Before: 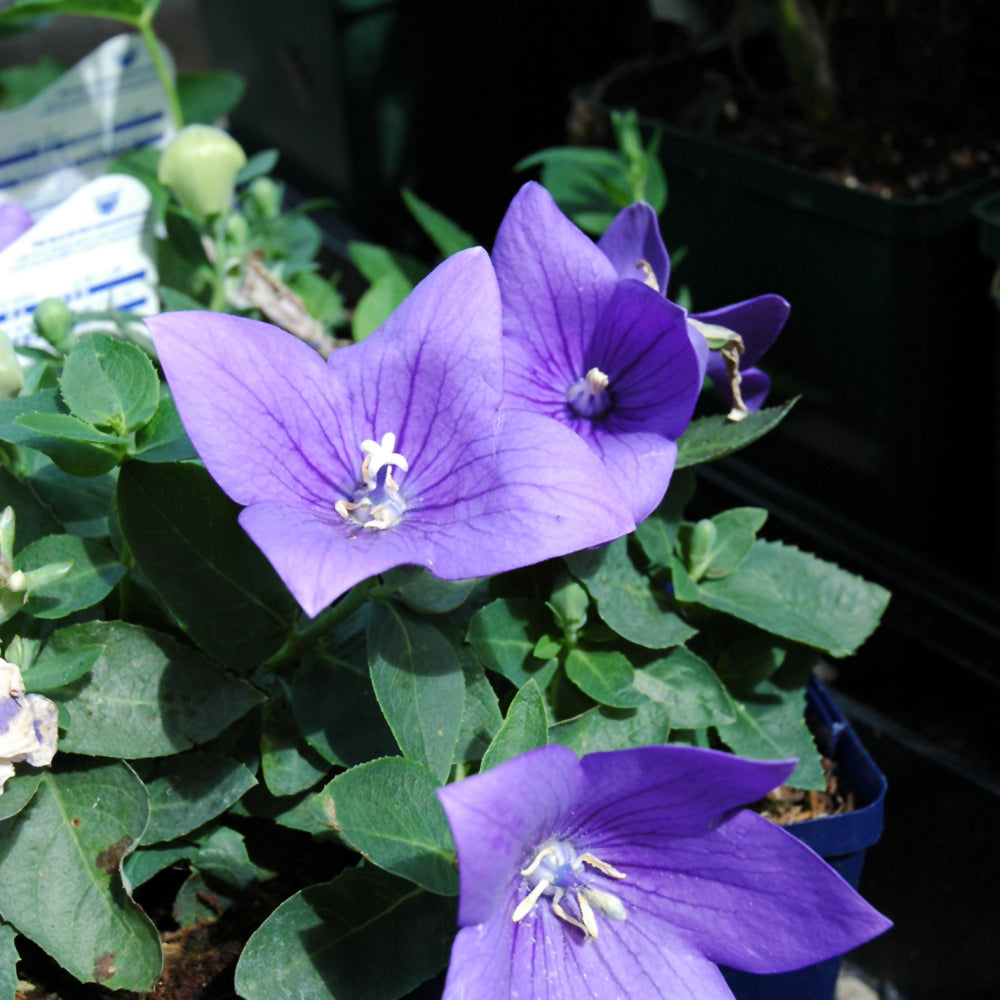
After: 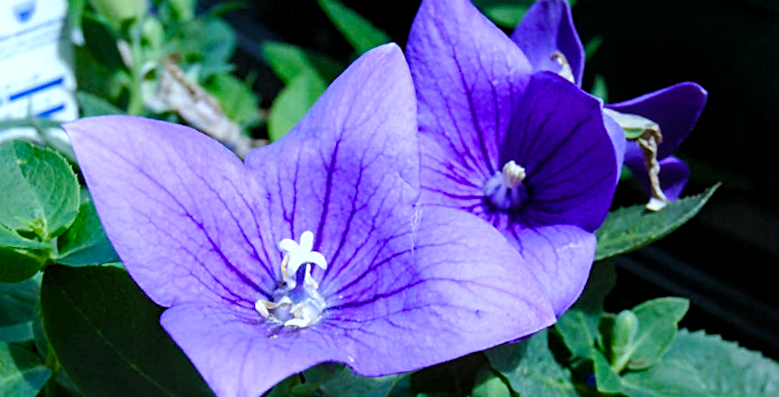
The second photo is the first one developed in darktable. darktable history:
crop: left 7.036%, top 18.398%, right 14.379%, bottom 40.043%
exposure: black level correction 0.001, compensate highlight preservation false
sharpen: on, module defaults
rotate and perspective: rotation -1.32°, lens shift (horizontal) -0.031, crop left 0.015, crop right 0.985, crop top 0.047, crop bottom 0.982
local contrast: on, module defaults
white balance: red 0.924, blue 1.095
color balance rgb: perceptual saturation grading › global saturation 35%, perceptual saturation grading › highlights -25%, perceptual saturation grading › shadows 25%, global vibrance 10%
